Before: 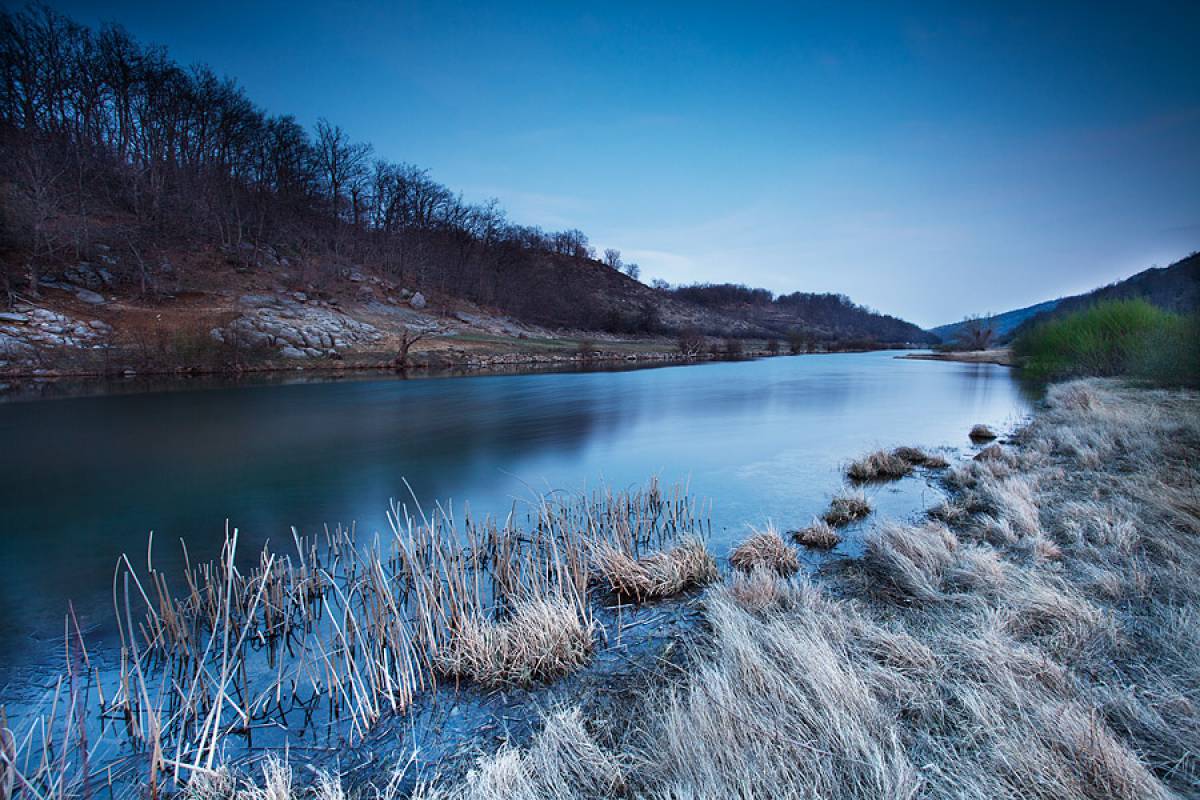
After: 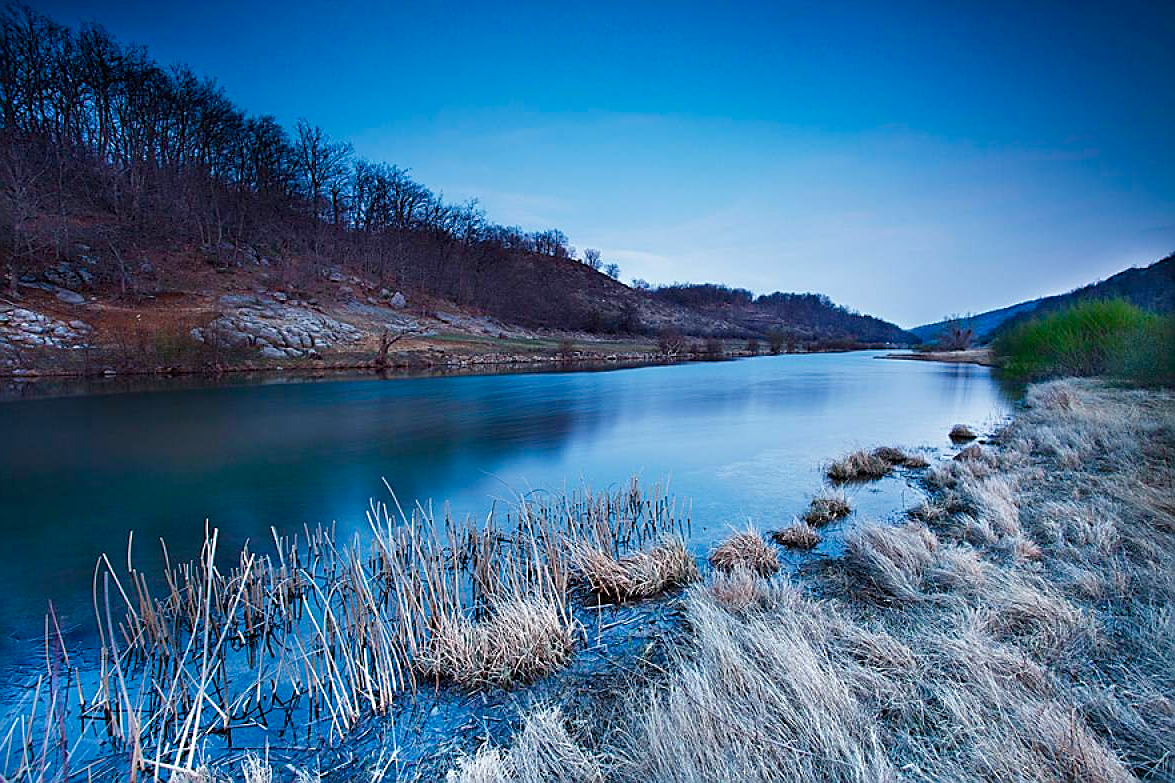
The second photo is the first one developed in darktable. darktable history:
sharpen: on, module defaults
crop: left 1.743%, right 0.268%, bottom 2.011%
color balance rgb: perceptual saturation grading › global saturation 35%, perceptual saturation grading › highlights -30%, perceptual saturation grading › shadows 35%, perceptual brilliance grading › global brilliance 3%, perceptual brilliance grading › highlights -3%, perceptual brilliance grading › shadows 3%
